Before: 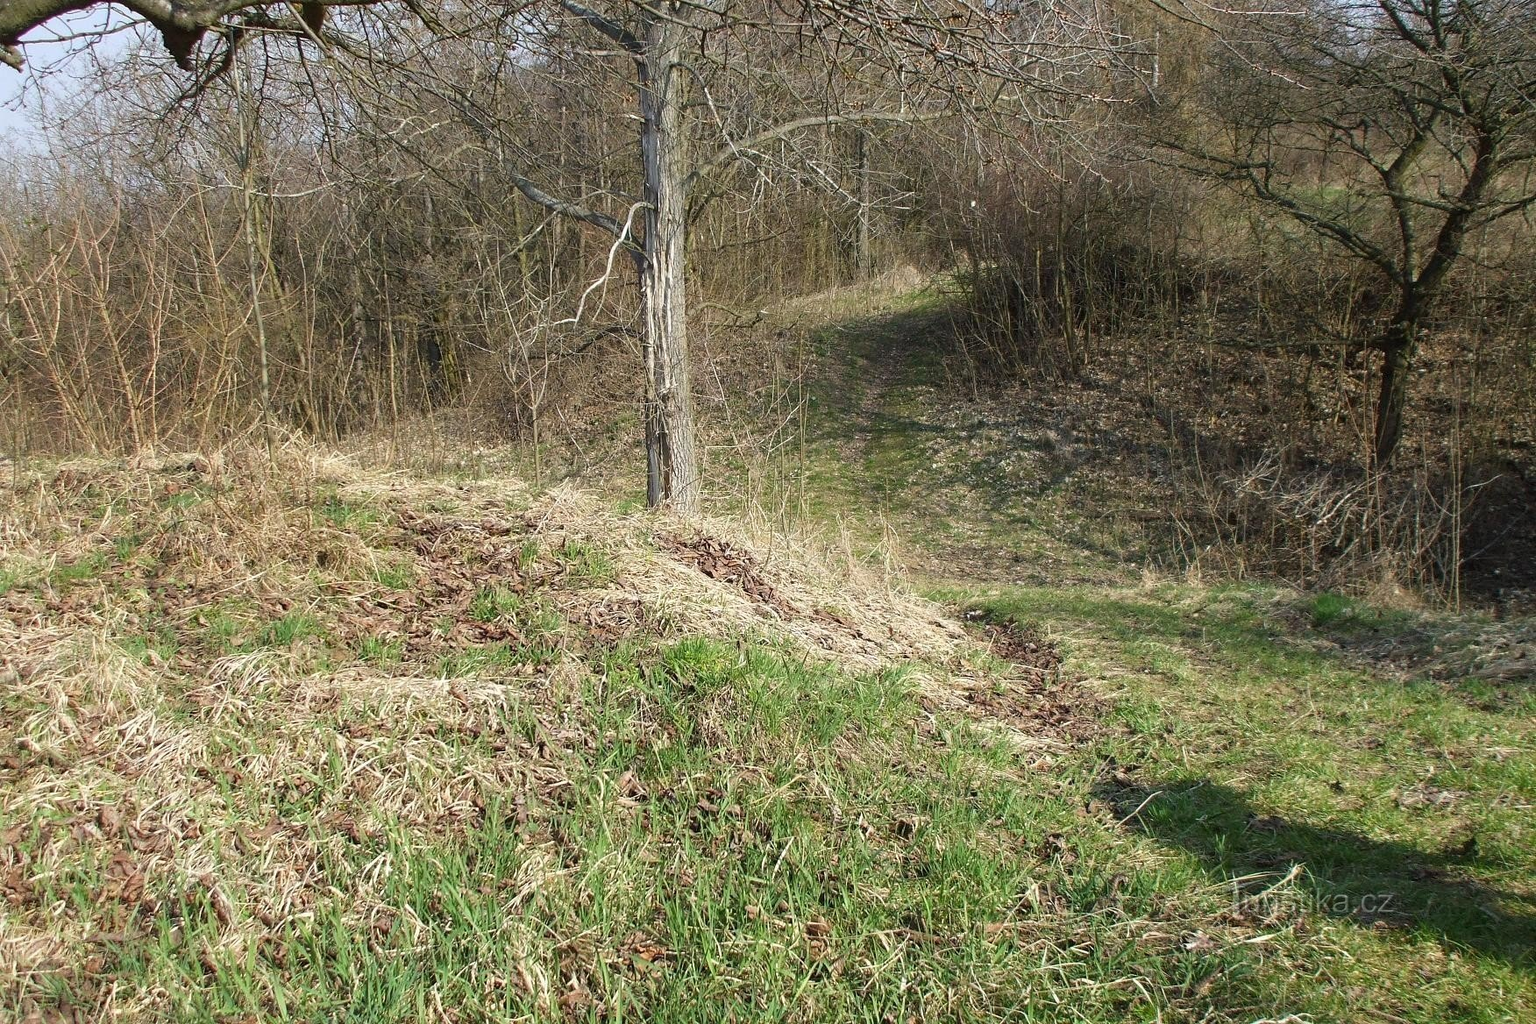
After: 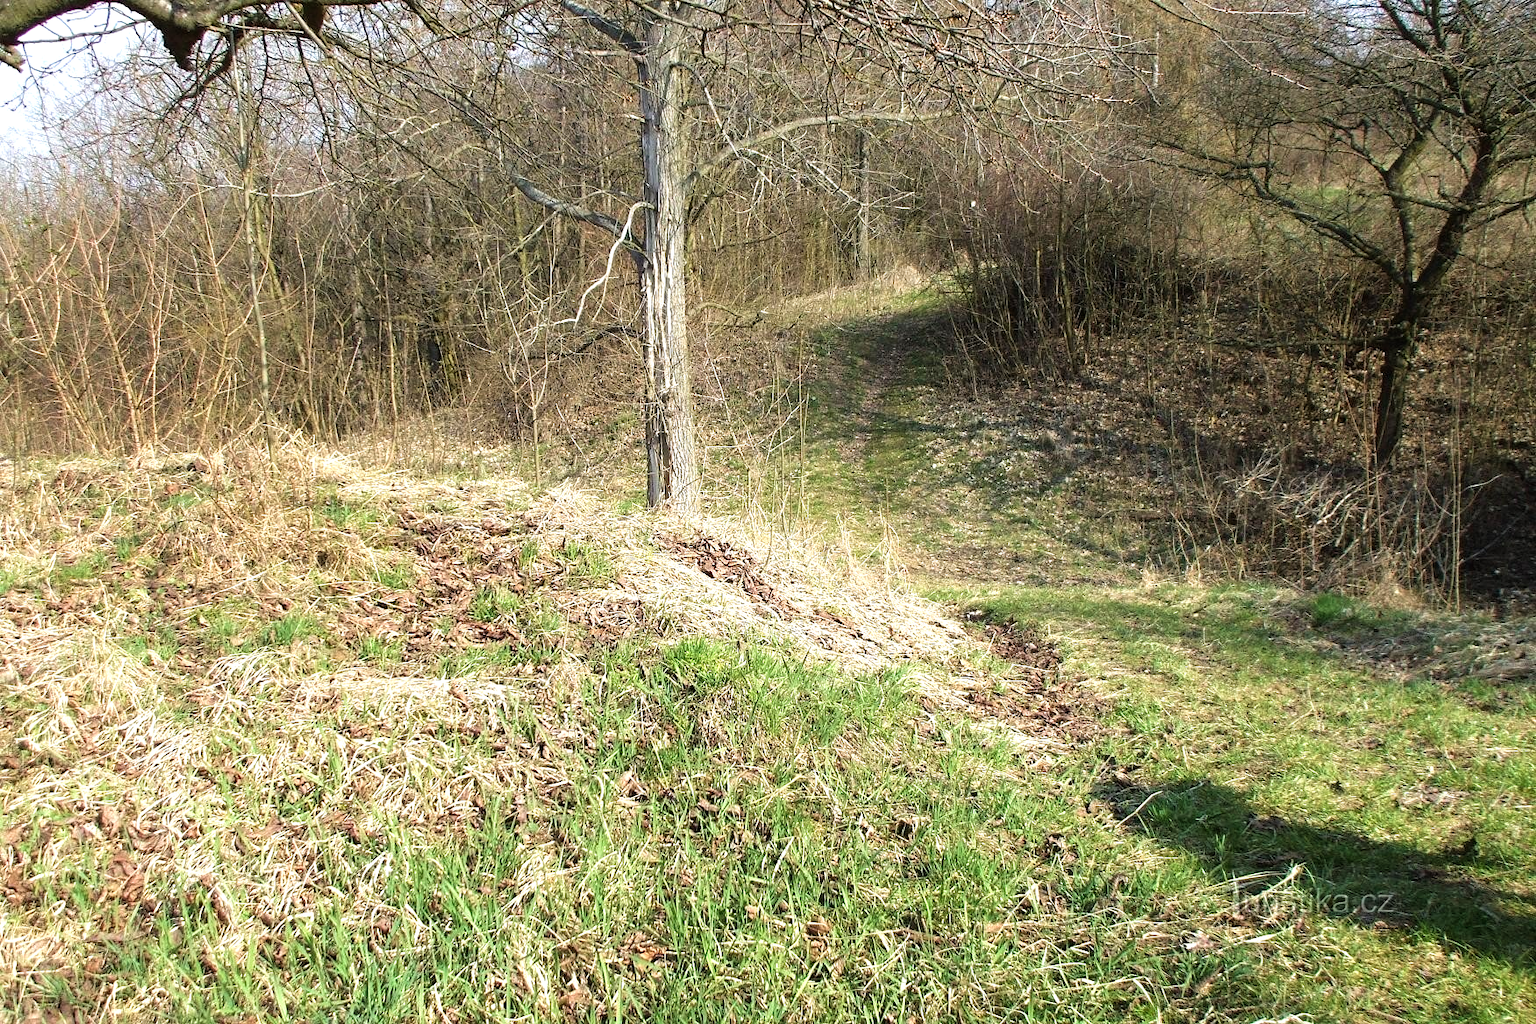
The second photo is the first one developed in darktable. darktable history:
tone equalizer: -8 EV -0.748 EV, -7 EV -0.692 EV, -6 EV -0.635 EV, -5 EV -0.375 EV, -3 EV 0.382 EV, -2 EV 0.6 EV, -1 EV 0.684 EV, +0 EV 0.745 EV
velvia: strength 17.34%
